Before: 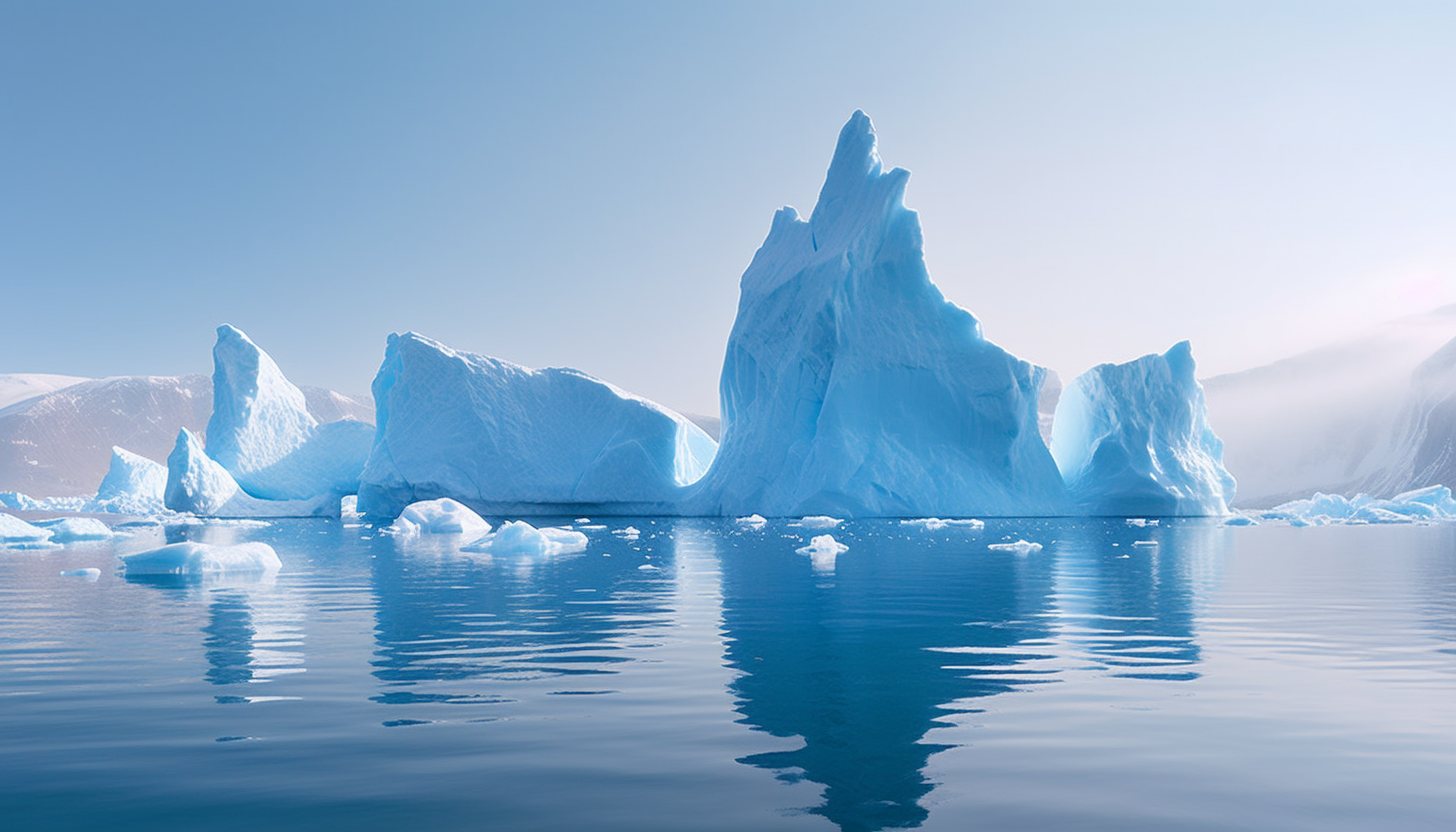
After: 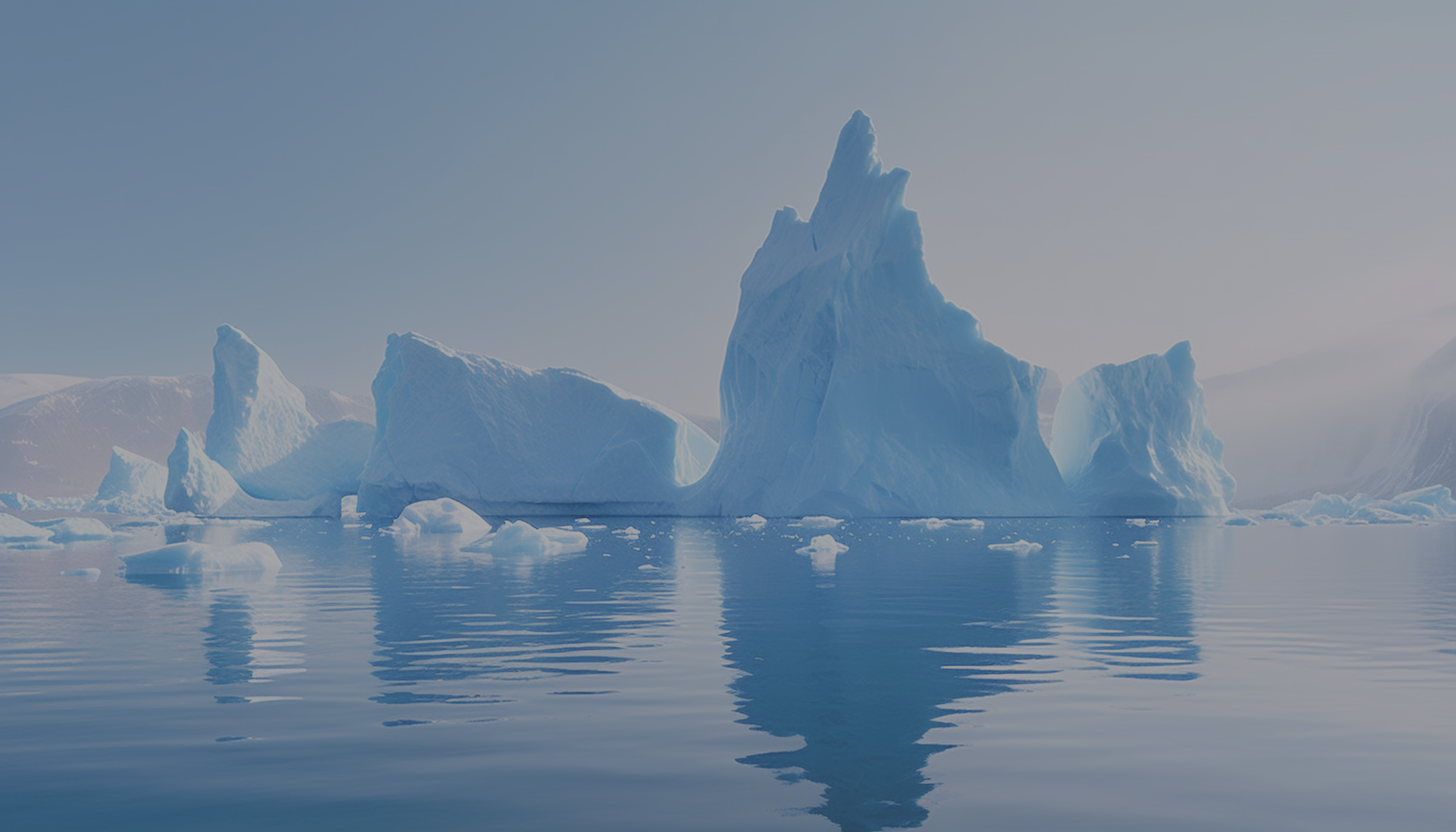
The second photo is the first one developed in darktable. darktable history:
filmic rgb: black relative exposure -13.98 EV, white relative exposure 7.94 EV, hardness 3.74, latitude 49.86%, contrast 0.511
